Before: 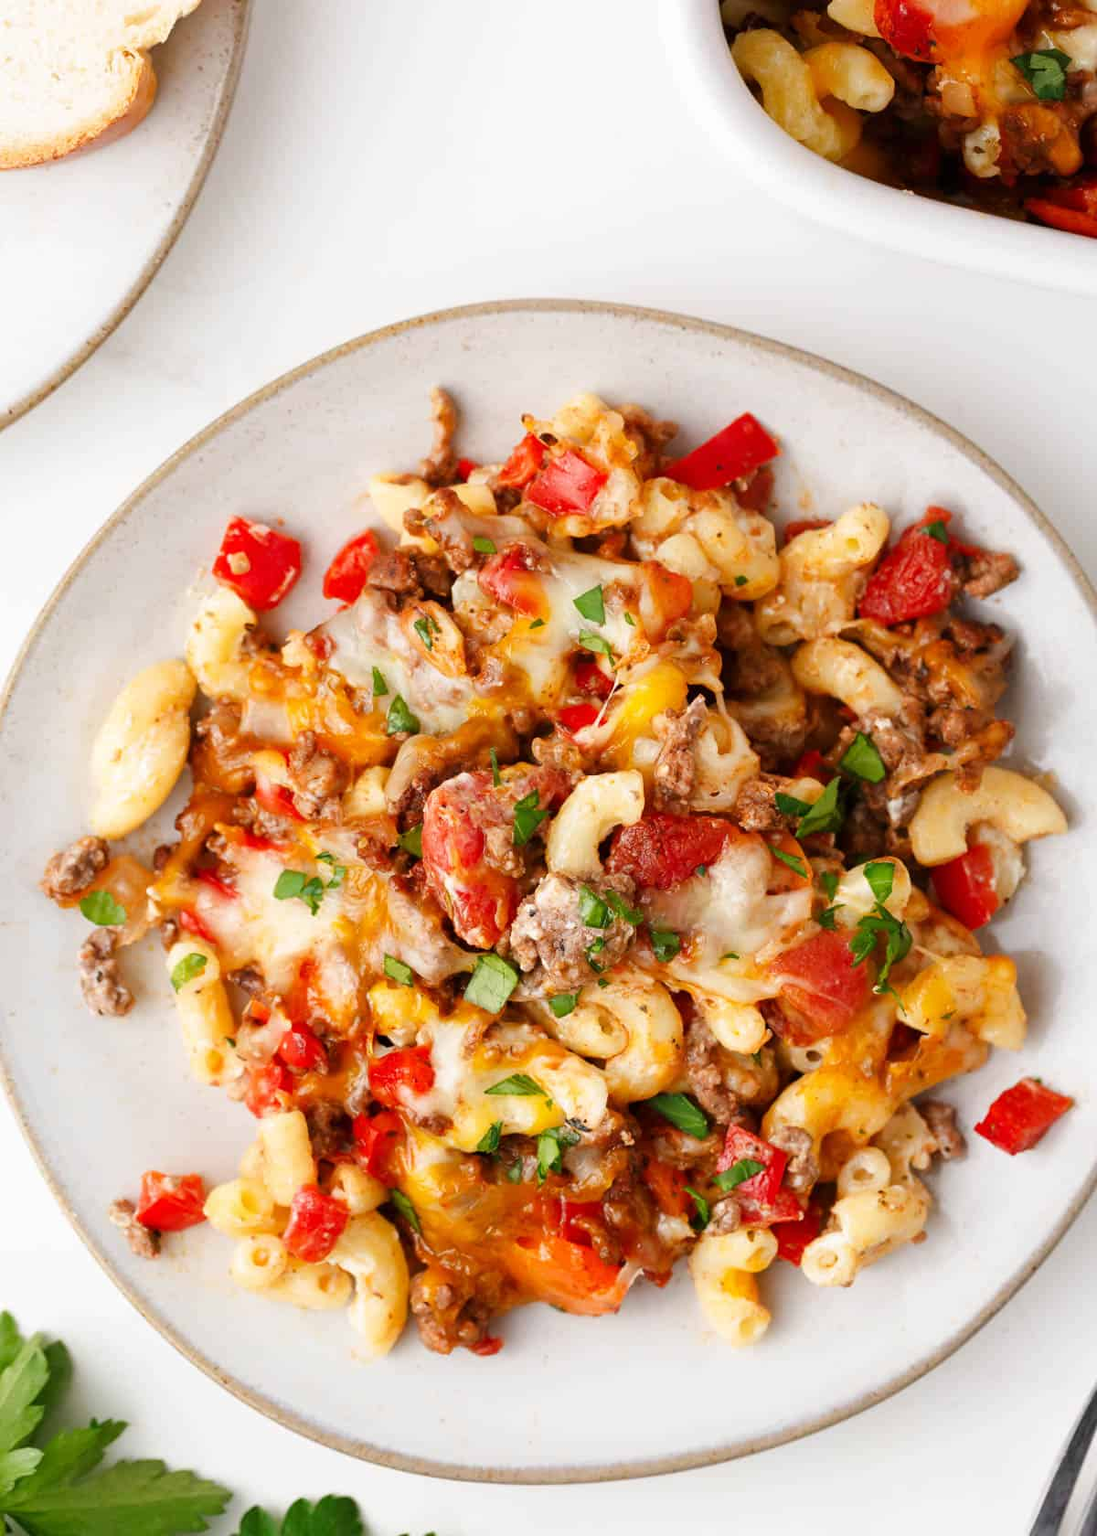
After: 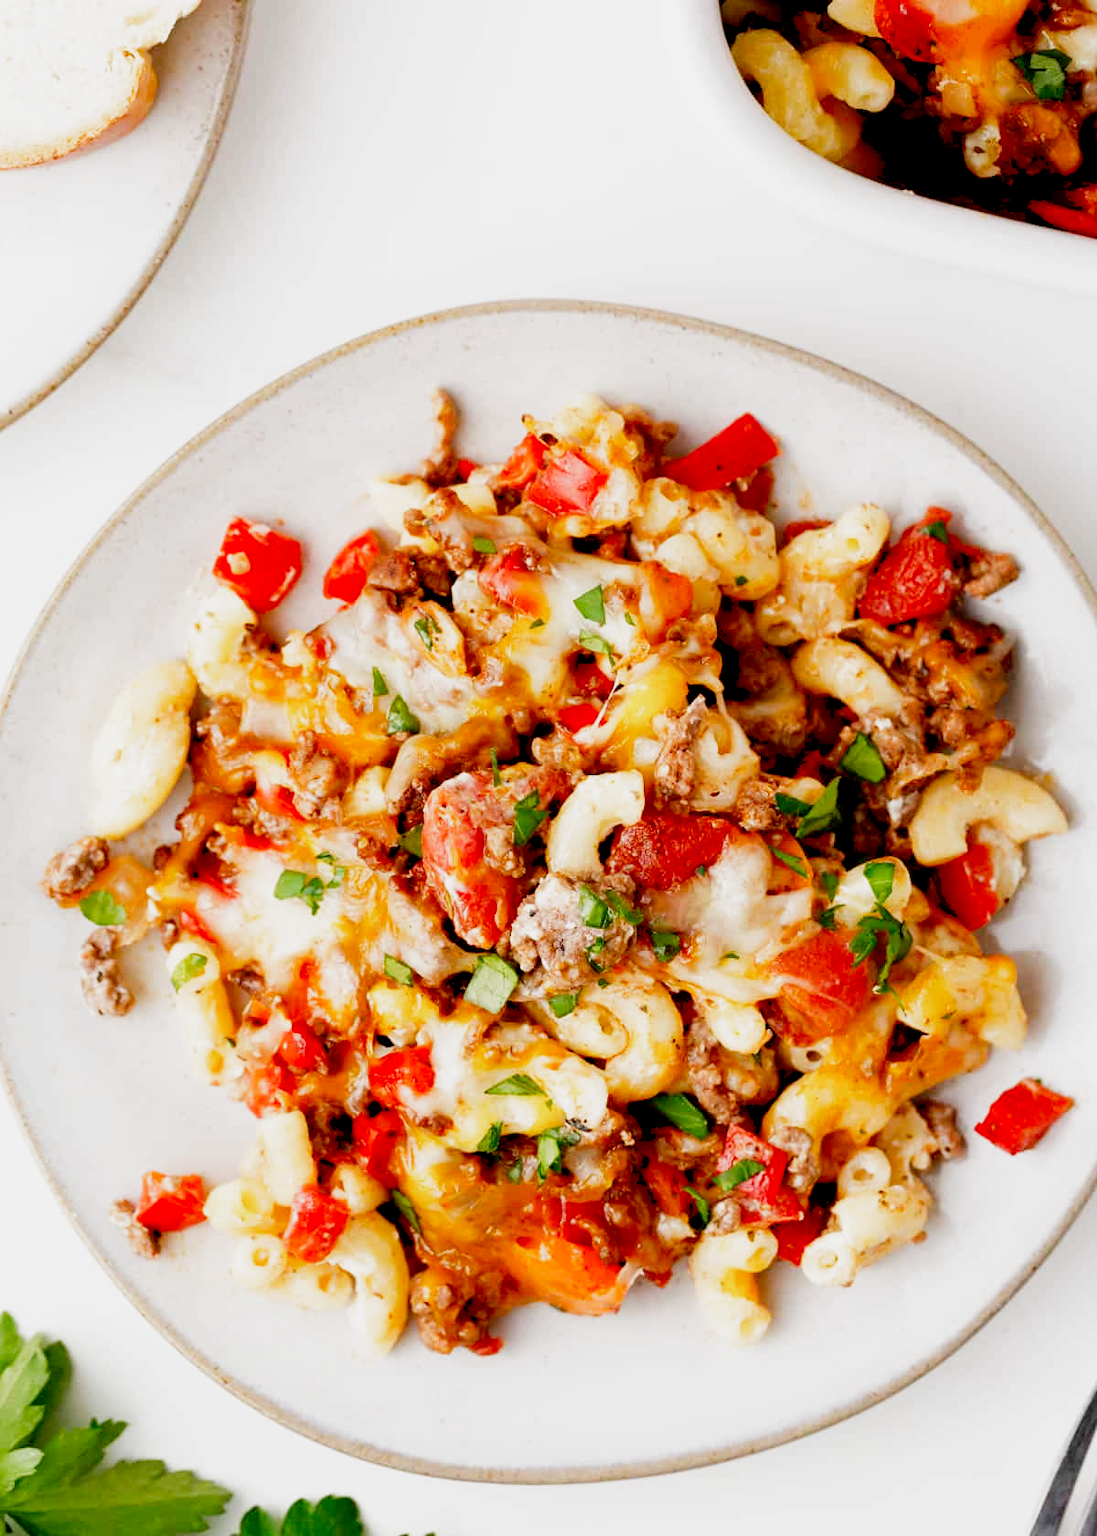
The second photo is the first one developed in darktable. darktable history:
exposure: black level correction 0.009, exposure -0.637 EV, compensate highlight preservation false
filmic rgb: middle gray luminance 9.23%, black relative exposure -10.55 EV, white relative exposure 3.45 EV, threshold 6 EV, target black luminance 0%, hardness 5.98, latitude 59.69%, contrast 1.087, highlights saturation mix 5%, shadows ↔ highlights balance 29.23%, add noise in highlights 0, preserve chrominance no, color science v3 (2019), use custom middle-gray values true, iterations of high-quality reconstruction 0, contrast in highlights soft, enable highlight reconstruction true
